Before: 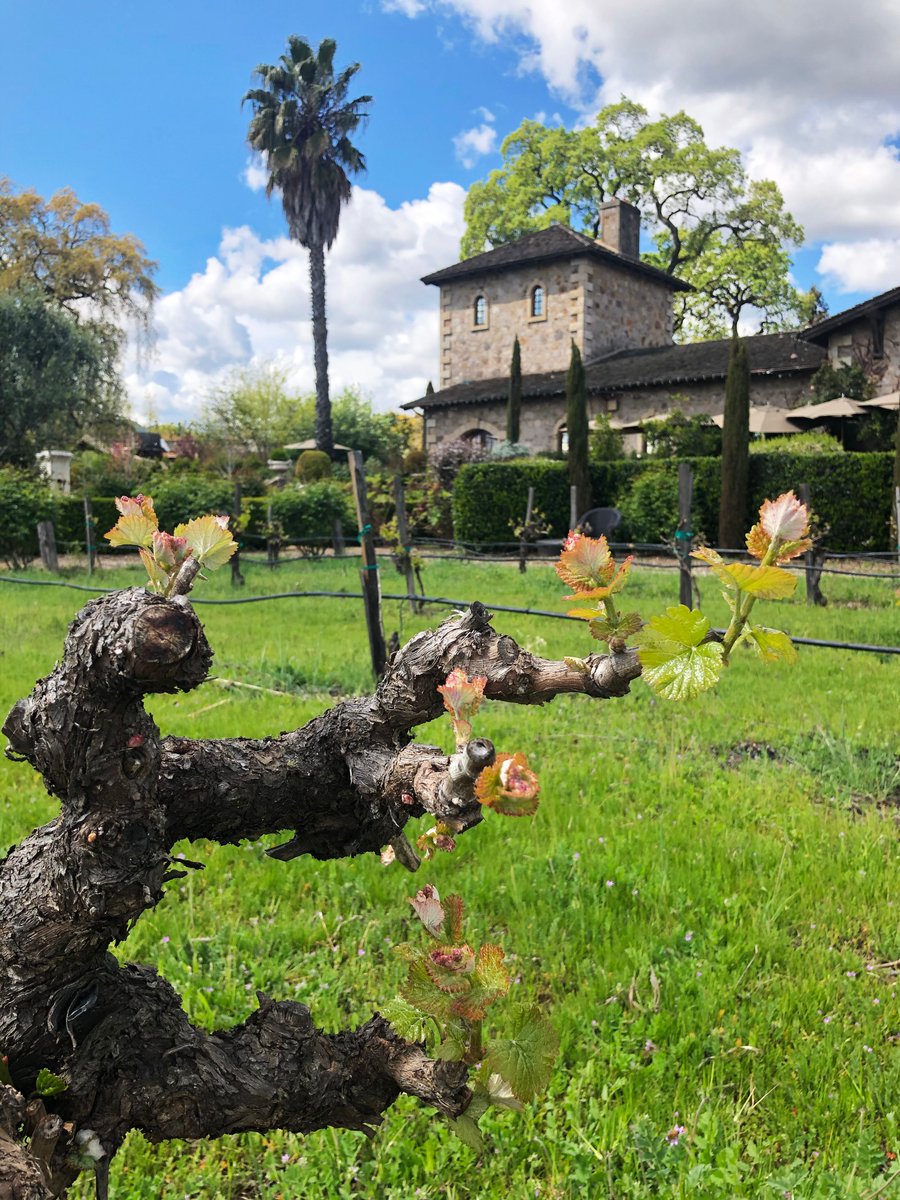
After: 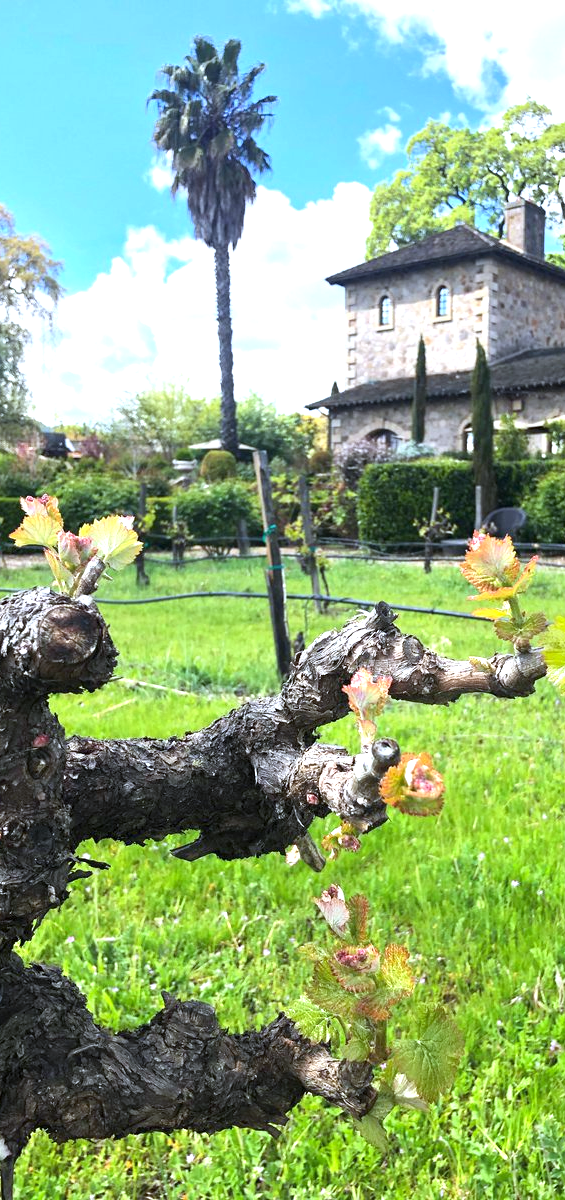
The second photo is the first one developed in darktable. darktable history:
white balance: red 0.931, blue 1.11
crop: left 10.644%, right 26.528%
exposure: exposure 1 EV, compensate highlight preservation false
